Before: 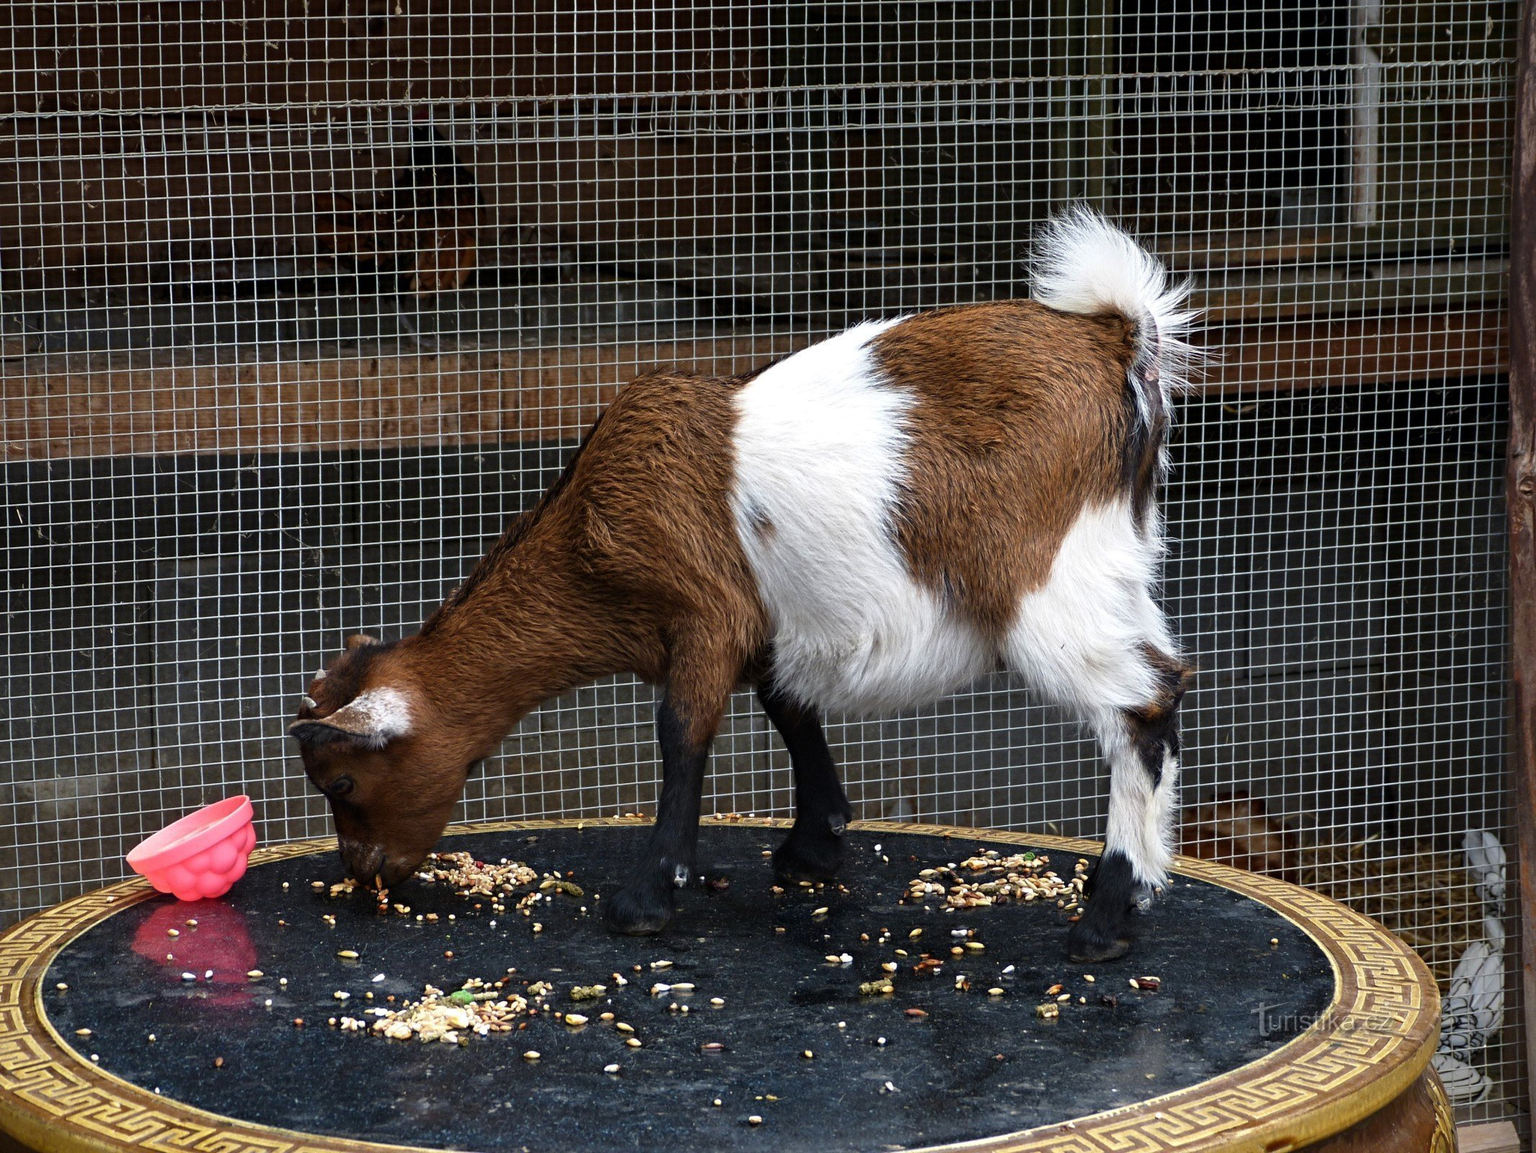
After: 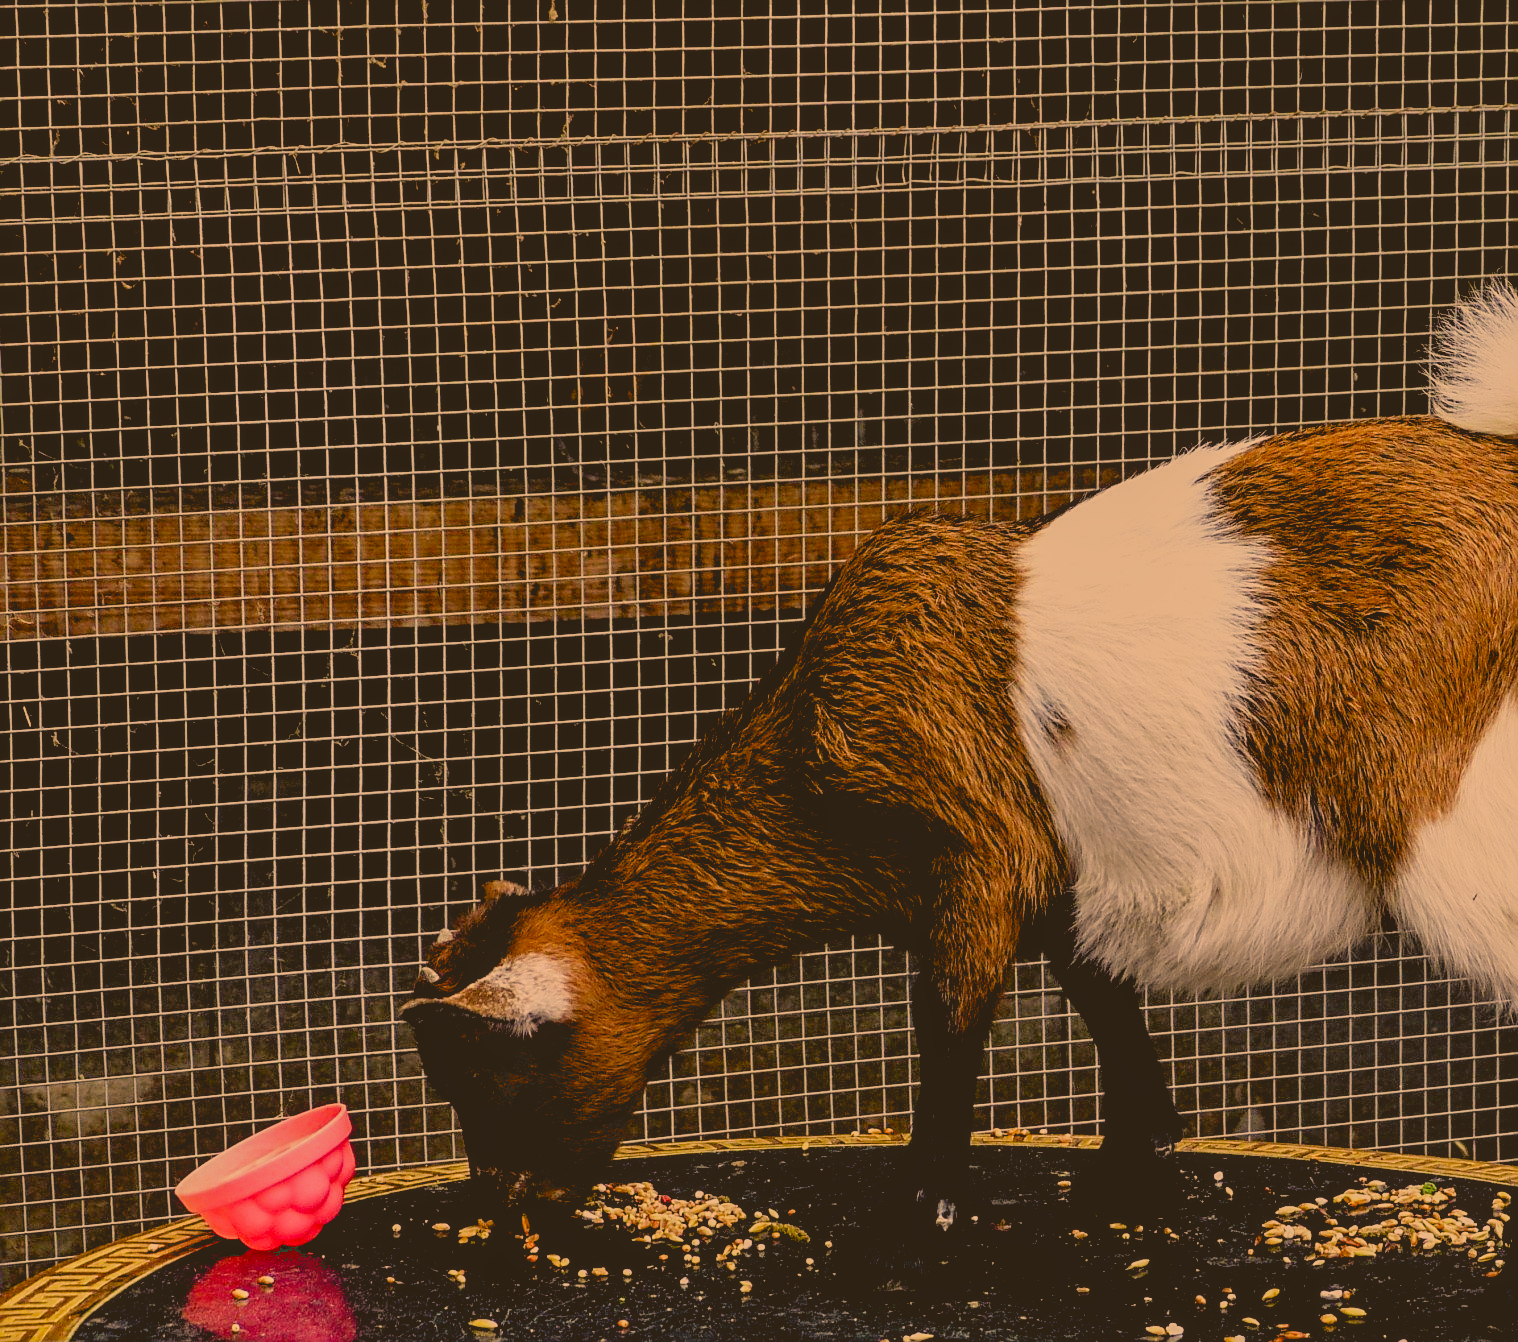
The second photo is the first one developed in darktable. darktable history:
filmic rgb: black relative exposure -7.16 EV, white relative exposure 5.35 EV, hardness 3.02
crop: right 28.757%, bottom 16.121%
exposure: black level correction 0.025, exposure 0.183 EV, compensate exposure bias true, compensate highlight preservation false
contrast brightness saturation: contrast -0.281
color correction: highlights a* 18.55, highlights b* 36.08, shadows a* 1.7, shadows b* 6.6, saturation 1.05
local contrast: on, module defaults
sharpen: on, module defaults
